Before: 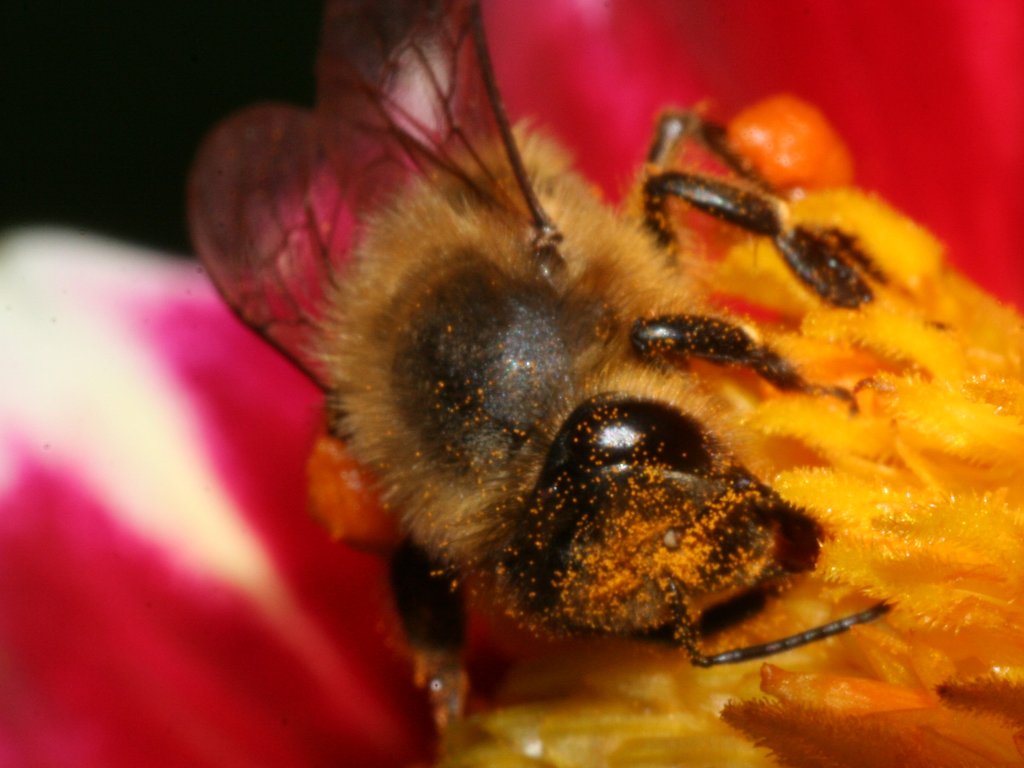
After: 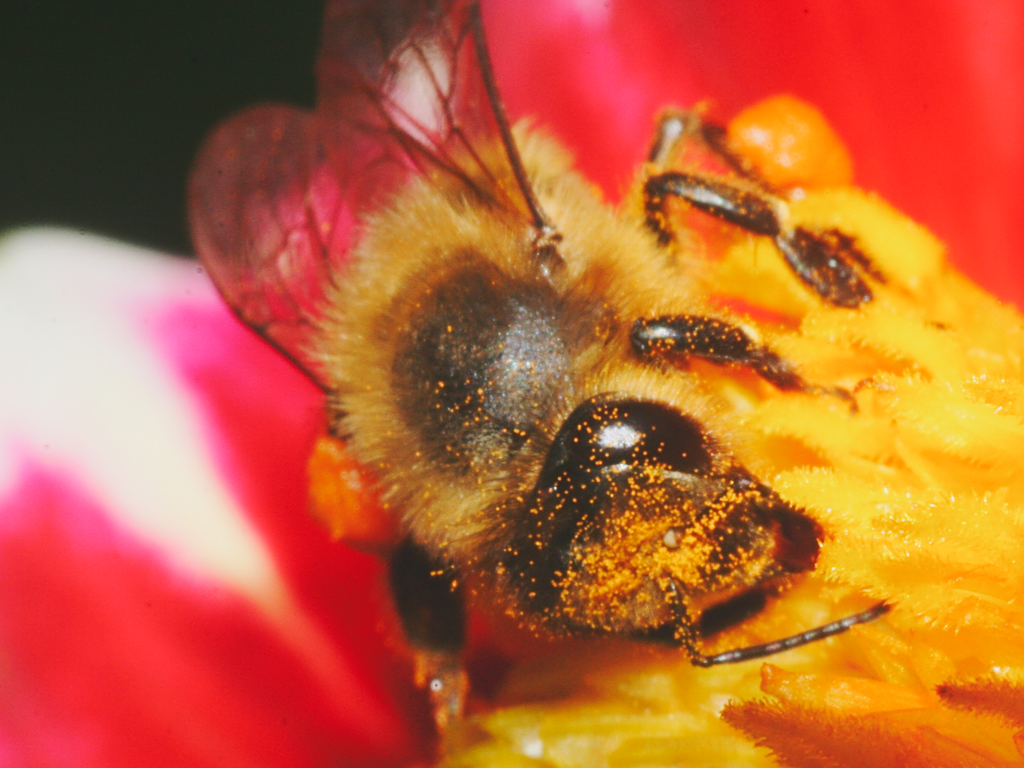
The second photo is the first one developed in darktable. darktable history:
base curve: curves: ch0 [(0, 0.007) (0.028, 0.063) (0.121, 0.311) (0.46, 0.743) (0.859, 0.957) (1, 1)], preserve colors none
local contrast: highlights 70%, shadows 68%, detail 81%, midtone range 0.329
sharpen: on, module defaults
exposure: exposure -0.011 EV, compensate highlight preservation false
